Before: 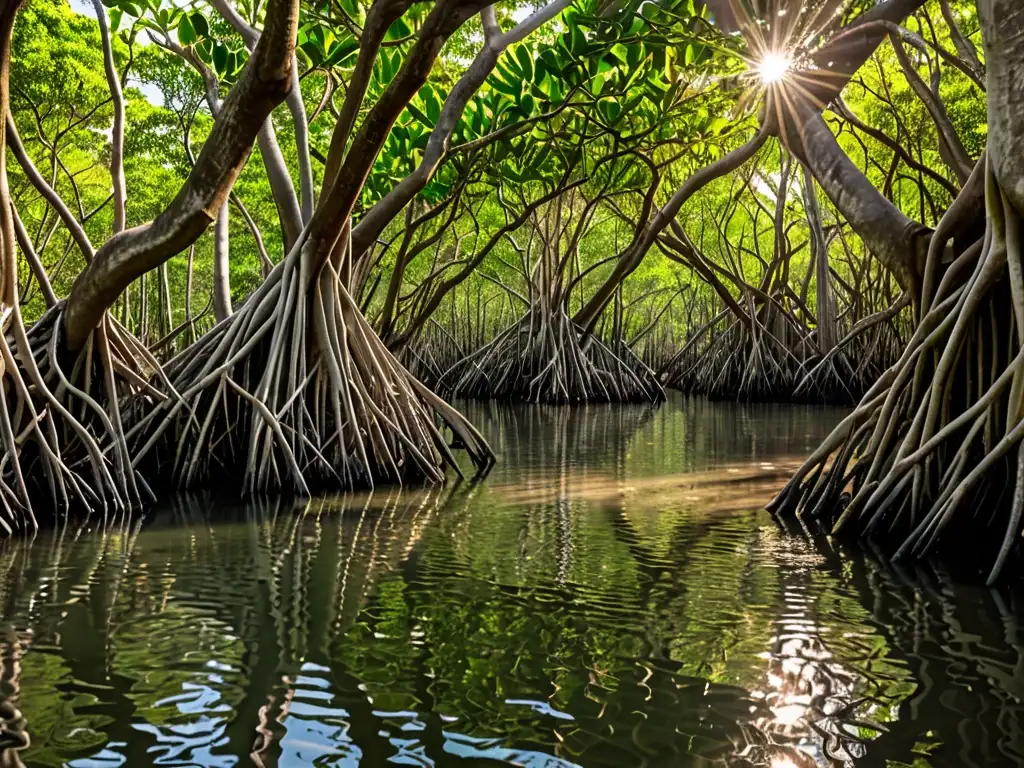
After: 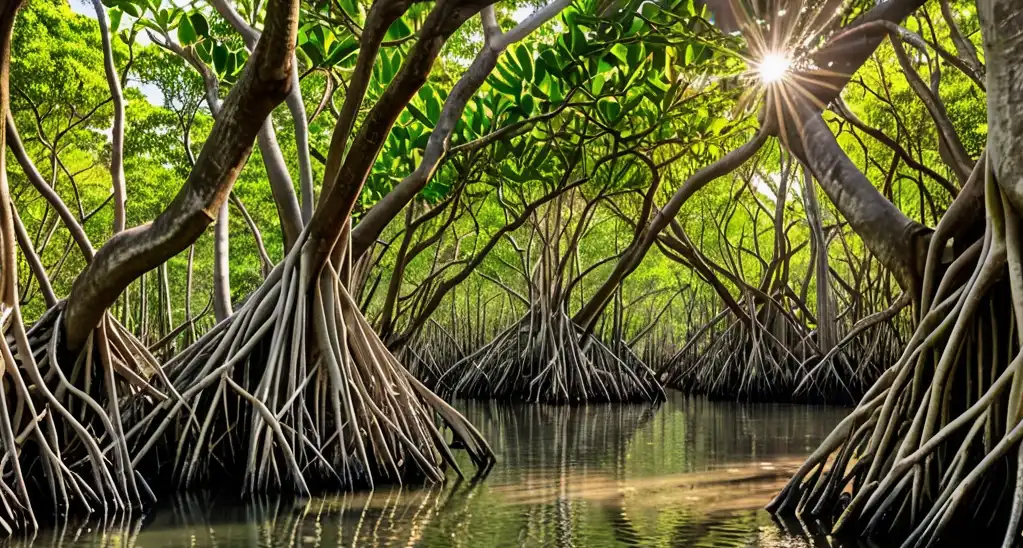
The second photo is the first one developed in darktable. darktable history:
exposure: exposure -0.056 EV, compensate highlight preservation false
crop: bottom 28.6%
shadows and highlights: soften with gaussian
